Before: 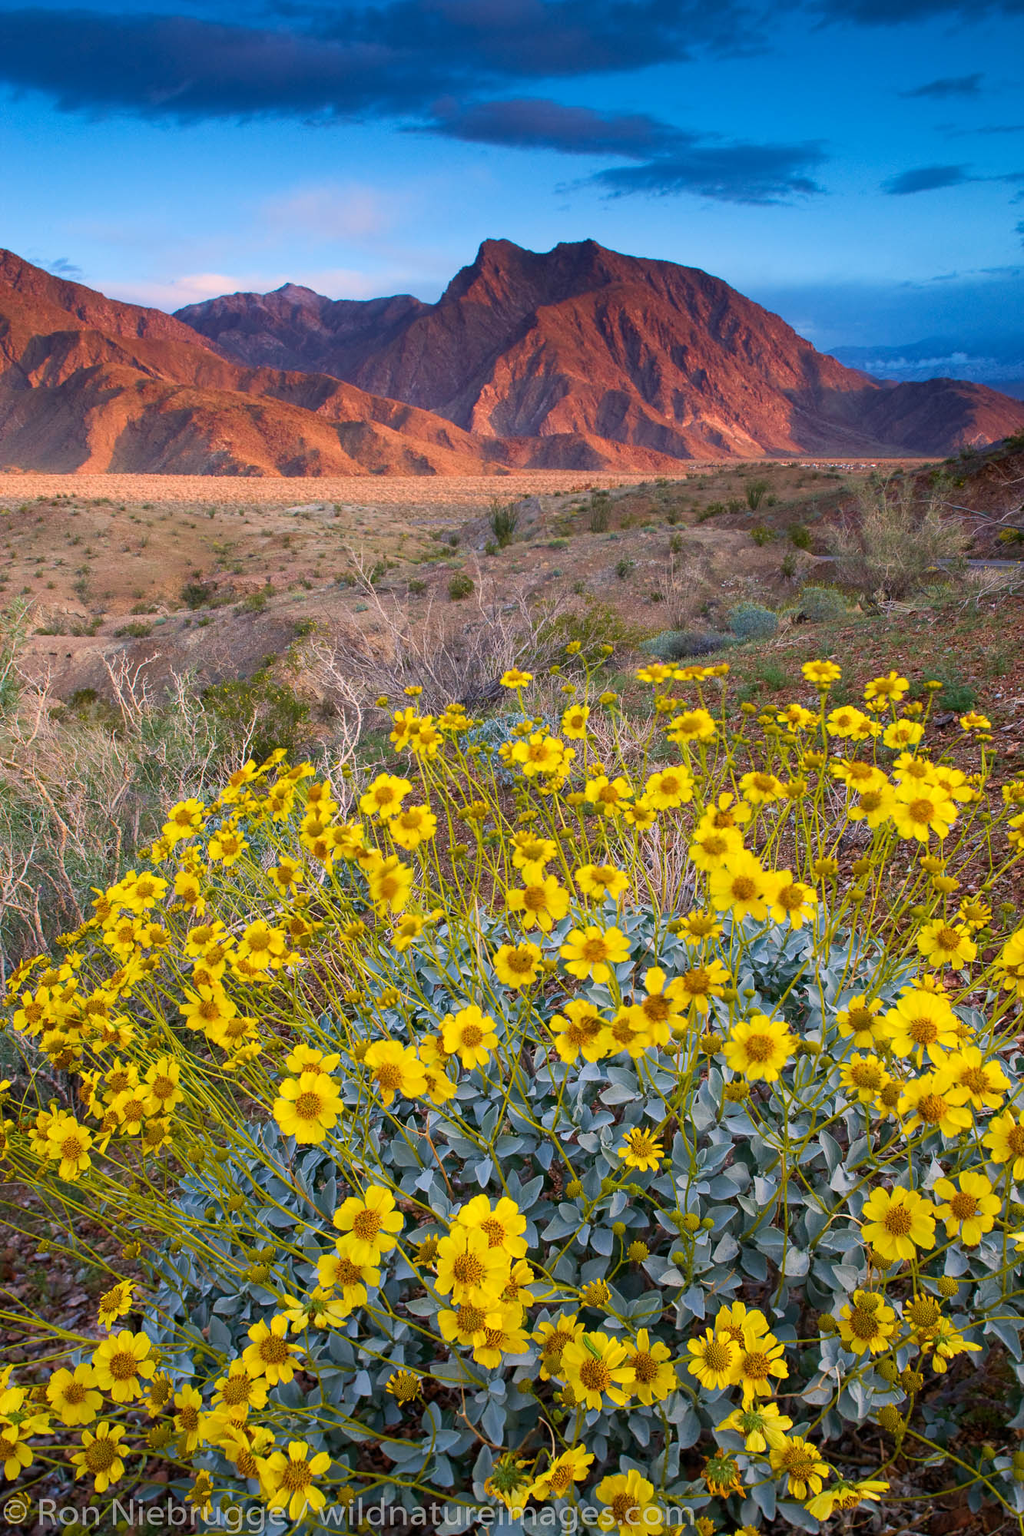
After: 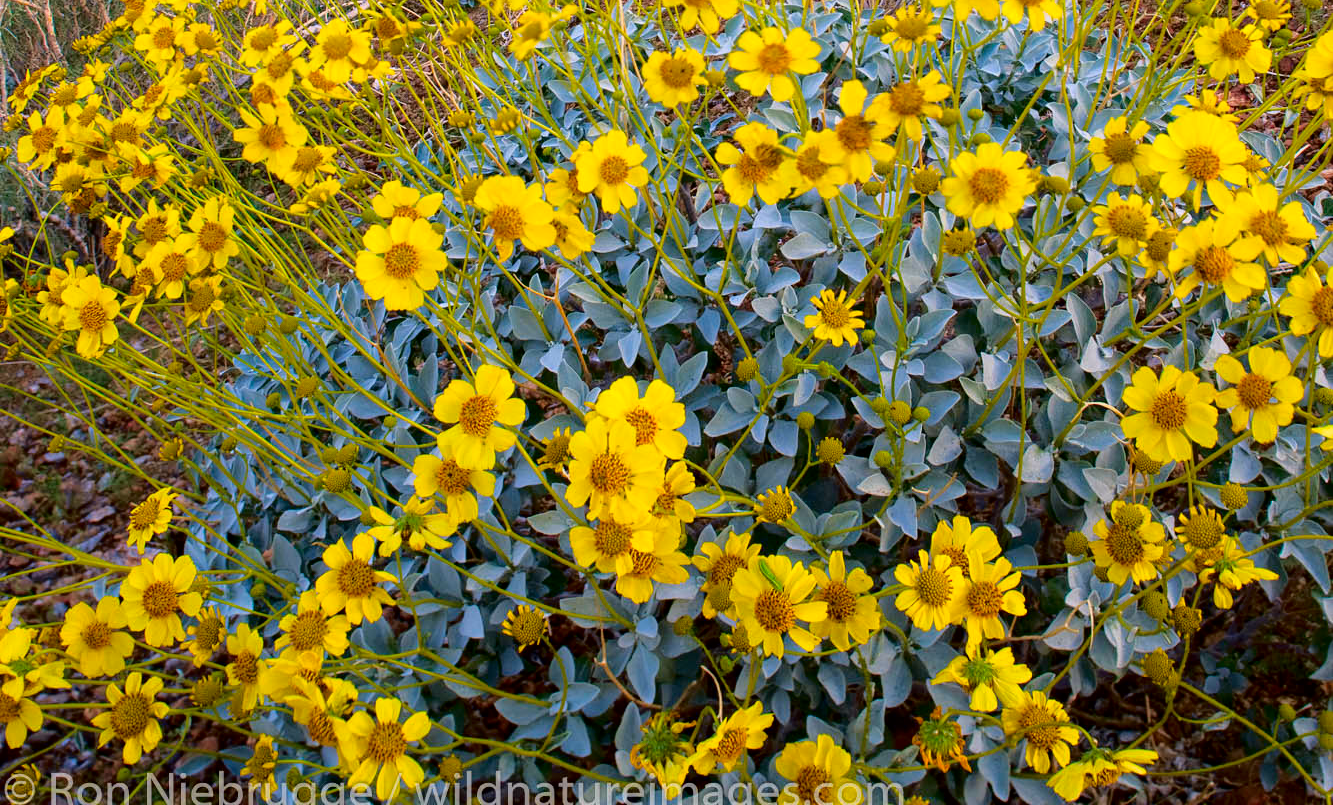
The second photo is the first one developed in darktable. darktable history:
tone curve: curves: ch0 [(0.024, 0) (0.075, 0.034) (0.145, 0.098) (0.257, 0.259) (0.408, 0.45) (0.611, 0.64) (0.81, 0.857) (1, 1)]; ch1 [(0, 0) (0.287, 0.198) (0.501, 0.506) (0.56, 0.57) (0.712, 0.777) (0.976, 0.992)]; ch2 [(0, 0) (0.5, 0.5) (0.523, 0.552) (0.59, 0.603) (0.681, 0.754) (1, 1)], color space Lab, independent channels, preserve colors none
crop and rotate: top 58.999%, bottom 0.703%
